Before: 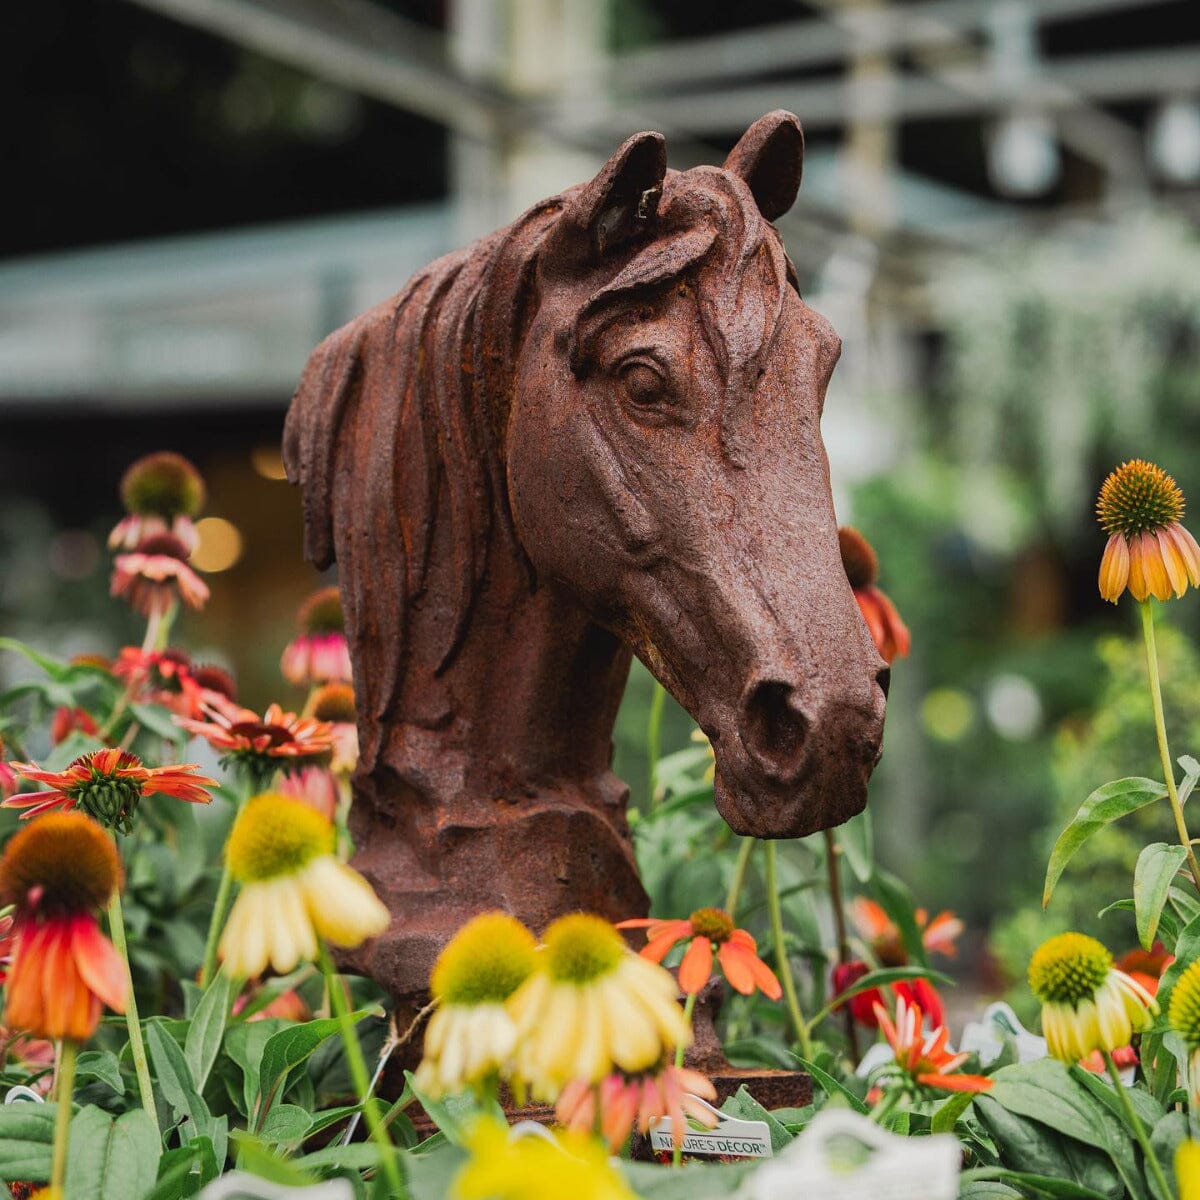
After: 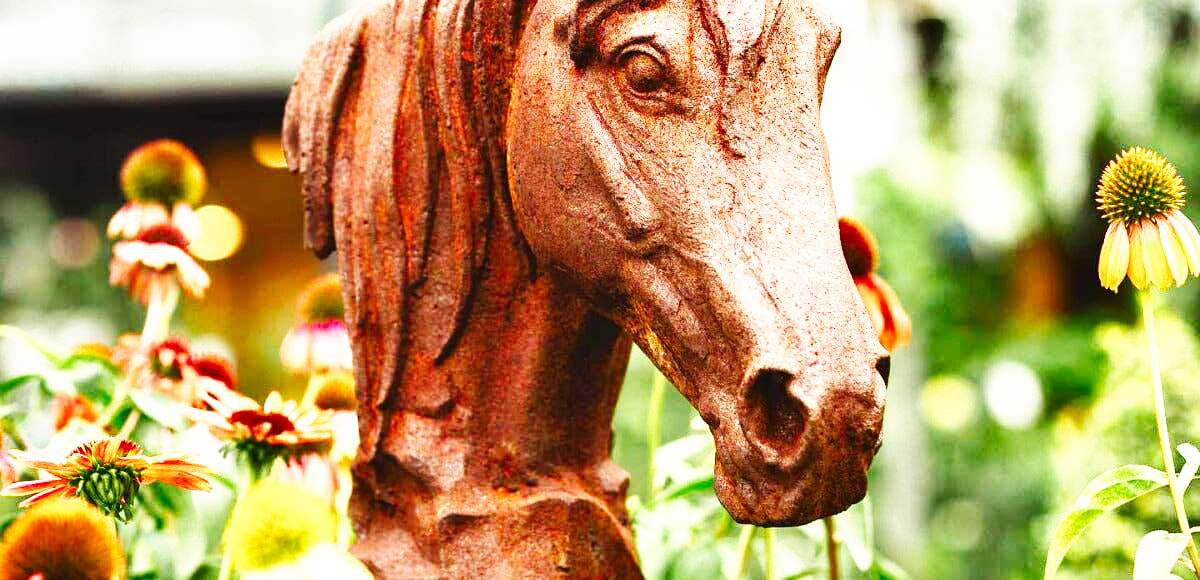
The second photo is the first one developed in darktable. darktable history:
exposure: black level correction 0, exposure 1.1 EV, compensate exposure bias true, compensate highlight preservation false
color balance rgb: perceptual saturation grading › global saturation 20%, perceptual saturation grading › highlights -25%, perceptual saturation grading › shadows 25%
crop and rotate: top 26.056%, bottom 25.543%
white balance: red 1.029, blue 0.92
shadows and highlights: soften with gaussian
base curve: curves: ch0 [(0, 0) (0.007, 0.004) (0.027, 0.03) (0.046, 0.07) (0.207, 0.54) (0.442, 0.872) (0.673, 0.972) (1, 1)], preserve colors none
